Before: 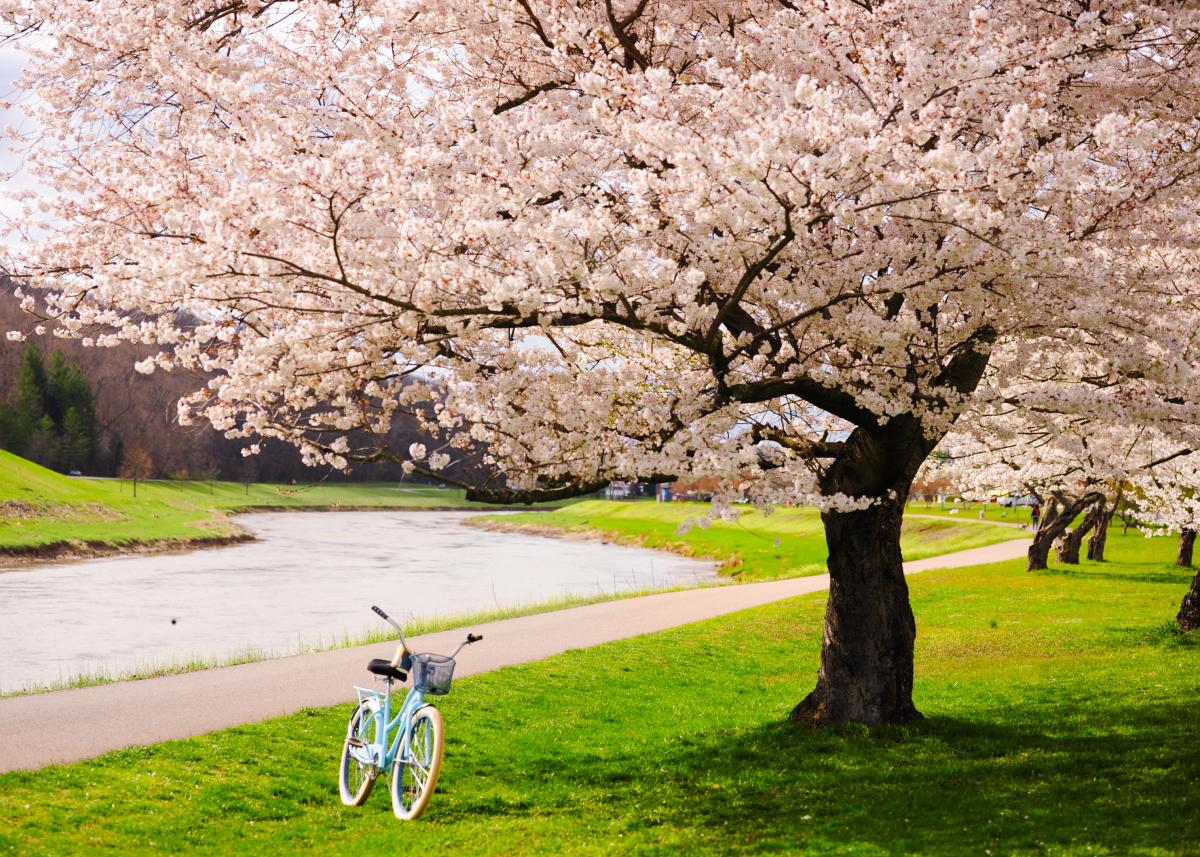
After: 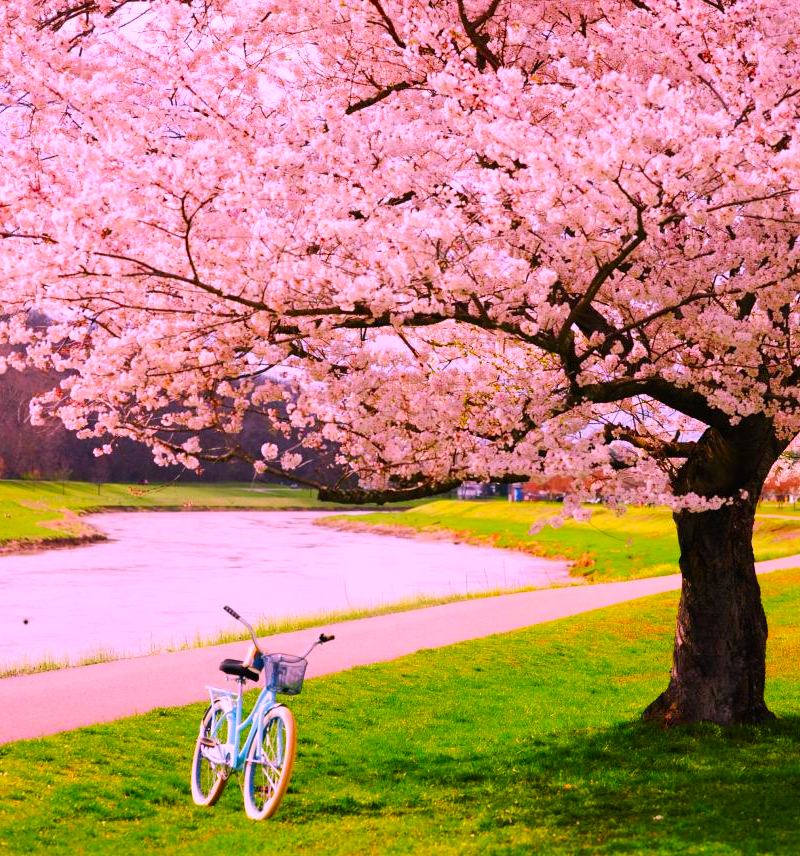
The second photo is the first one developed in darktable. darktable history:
crop and rotate: left 12.389%, right 20.898%
color correction: highlights a* 19.27, highlights b* -12.01, saturation 1.63
